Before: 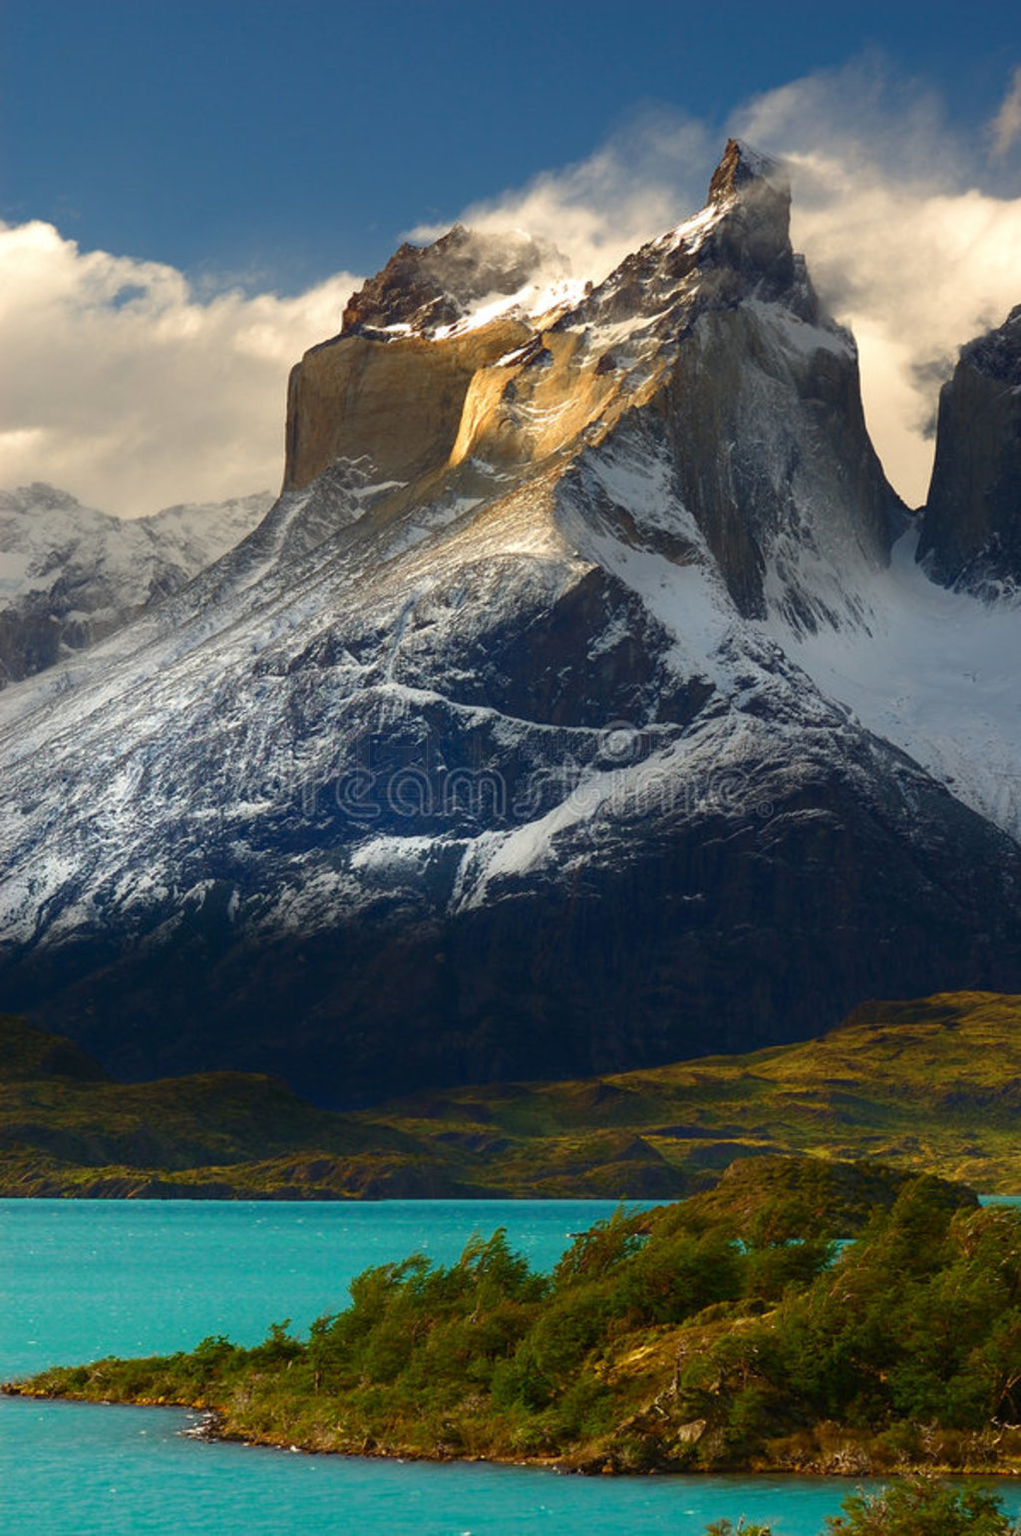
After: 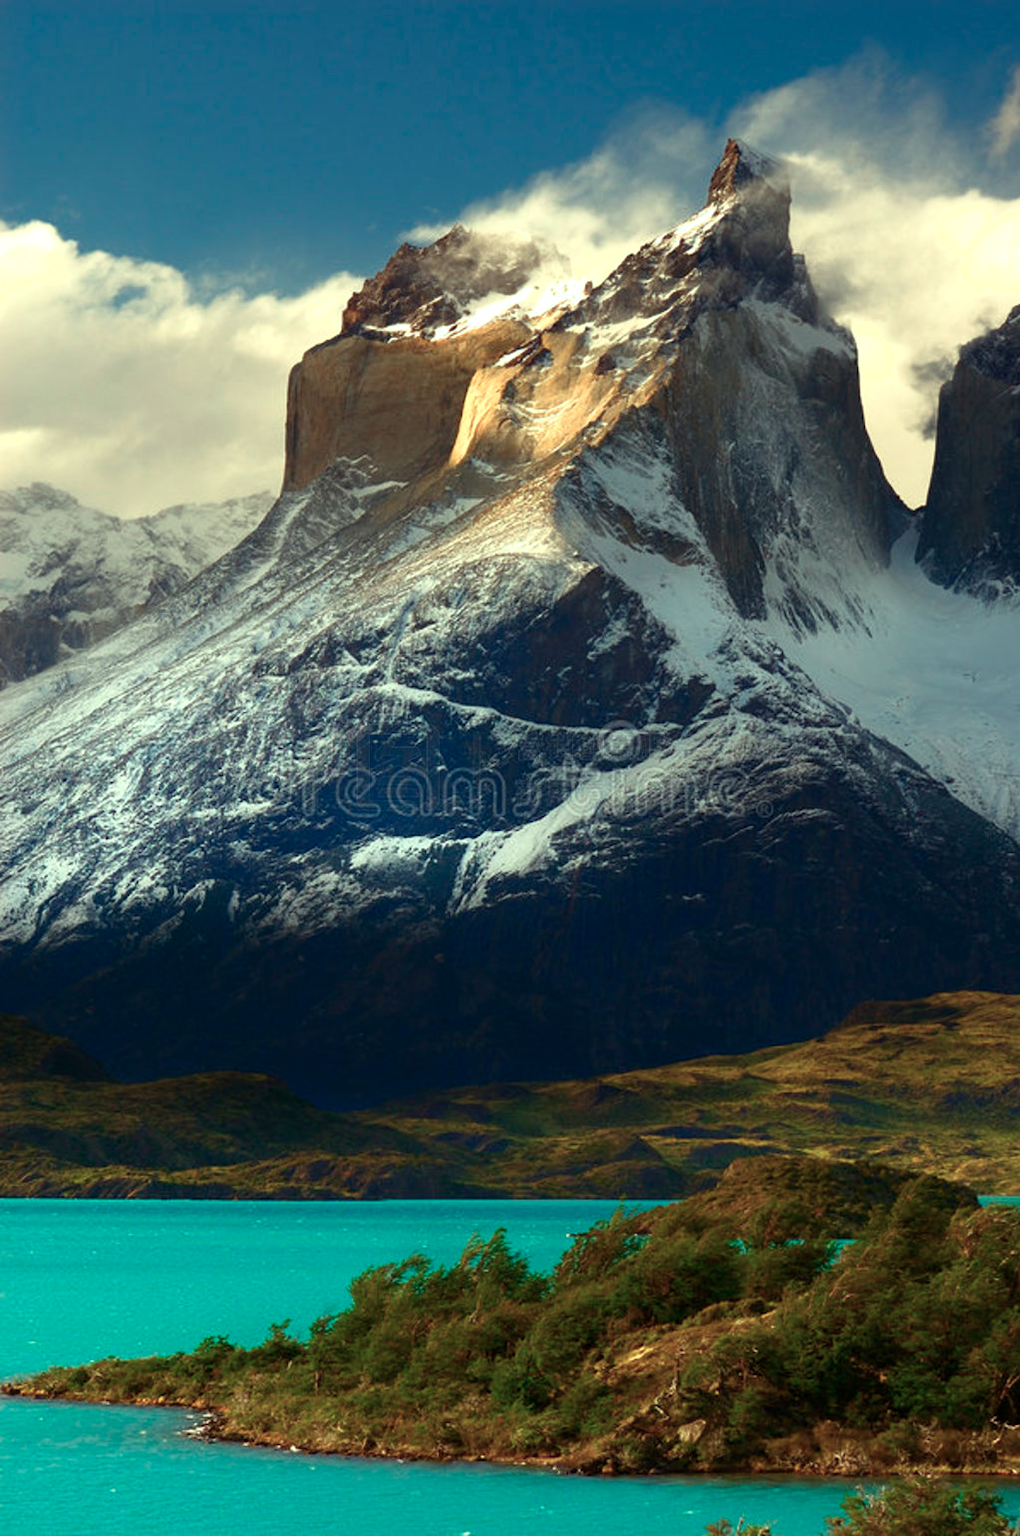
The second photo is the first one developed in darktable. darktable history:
shadows and highlights: shadows 0.175, highlights 40.18
color balance rgb: highlights gain › luminance 15.261%, highlights gain › chroma 7.078%, highlights gain › hue 122.98°, perceptual saturation grading › global saturation -27.148%, global vibrance 20%
